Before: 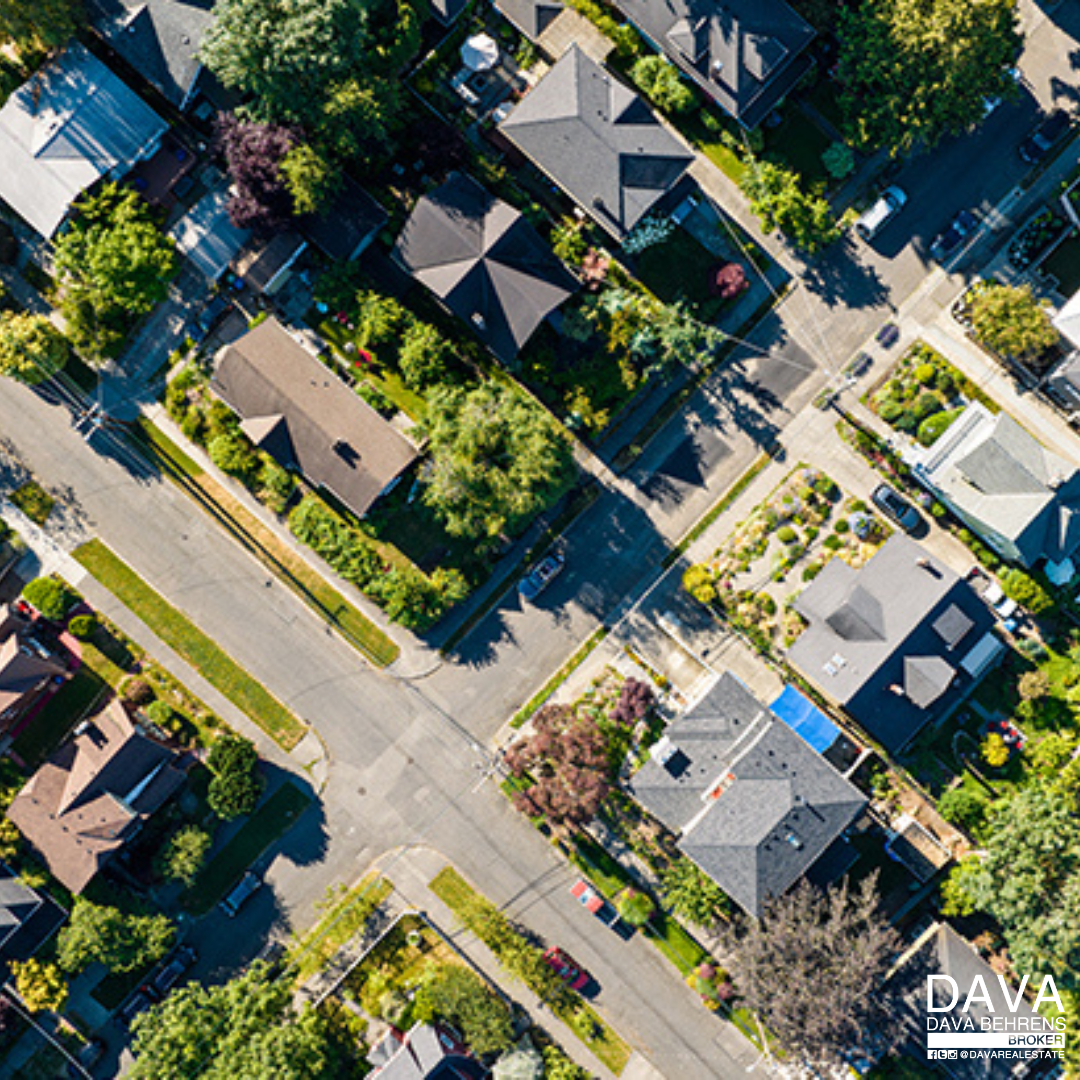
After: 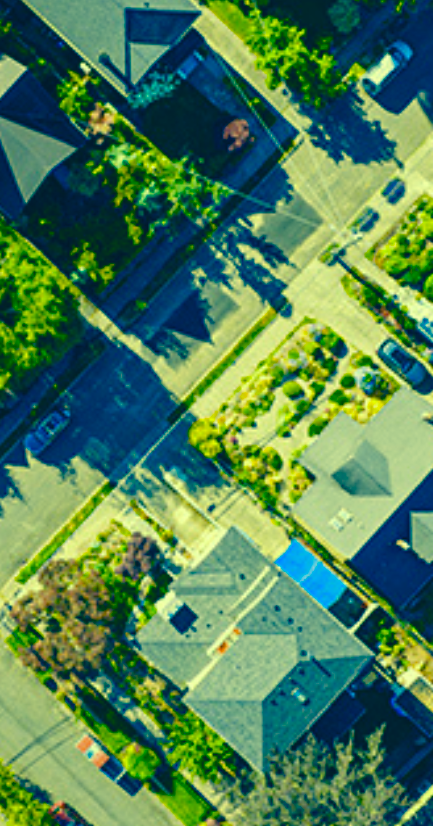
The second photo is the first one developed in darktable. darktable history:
color balance rgb: linear chroma grading › global chroma 6.74%, perceptual saturation grading › global saturation 35.039%, perceptual saturation grading › highlights -29.82%, perceptual saturation grading › shadows 35.025%, global vibrance 15.083%
crop: left 45.778%, top 13.51%, right 14.041%, bottom 9.996%
color correction: highlights a* -16.26, highlights b* 39.82, shadows a* -39.8, shadows b* -26.91
